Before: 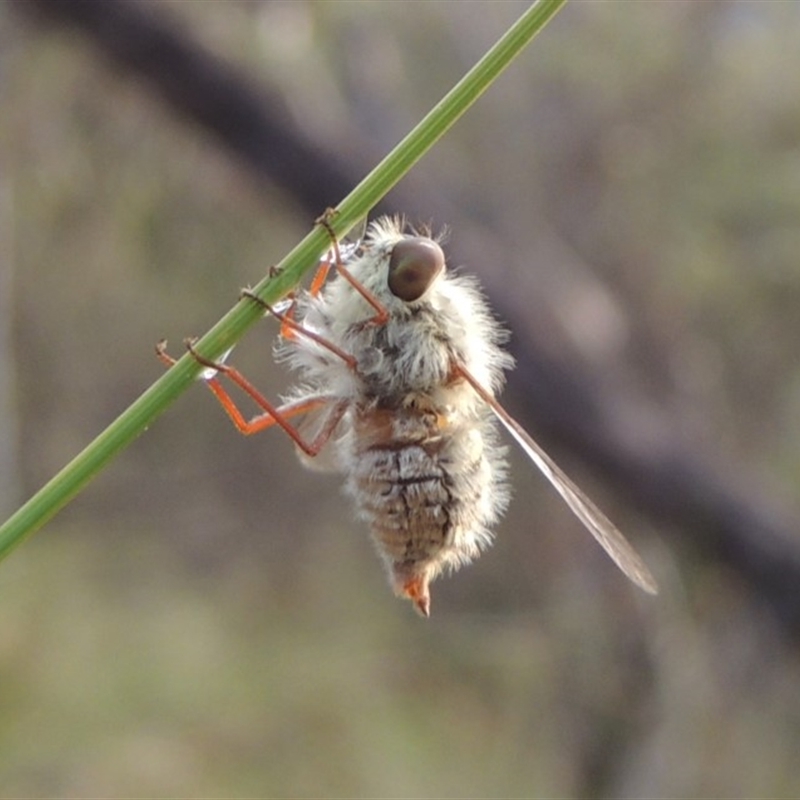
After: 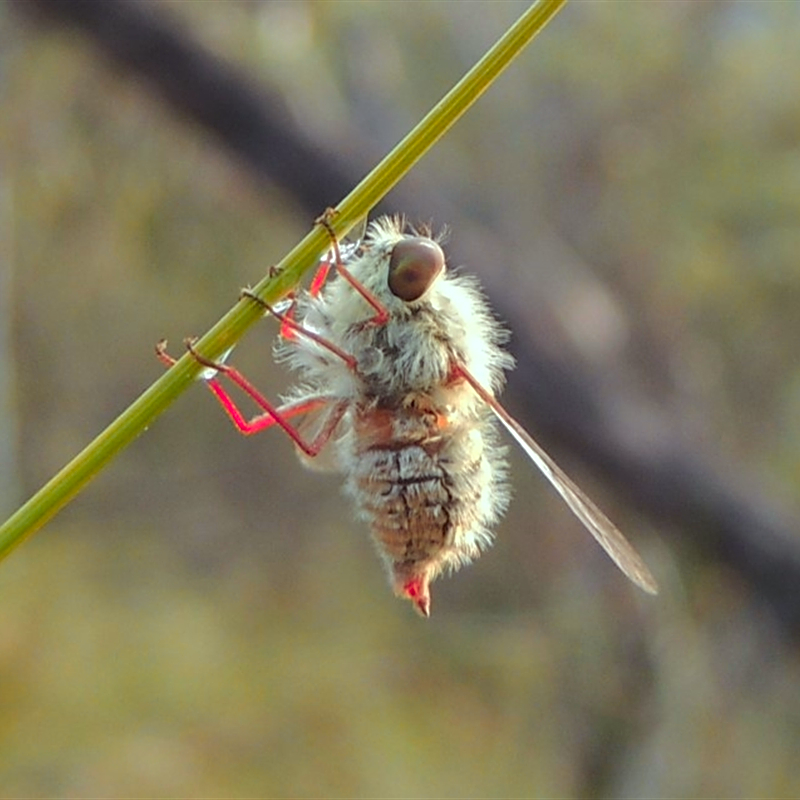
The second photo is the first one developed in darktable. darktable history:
color zones: curves: ch1 [(0.24, 0.634) (0.75, 0.5)]; ch2 [(0.253, 0.437) (0.745, 0.491)], mix 102.12%
color correction: highlights a* -6.69, highlights b* 0.49
sharpen: on, module defaults
tone equalizer: -8 EV -1.84 EV, -7 EV -1.16 EV, -6 EV -1.62 EV, smoothing diameter 25%, edges refinement/feathering 10, preserve details guided filter
